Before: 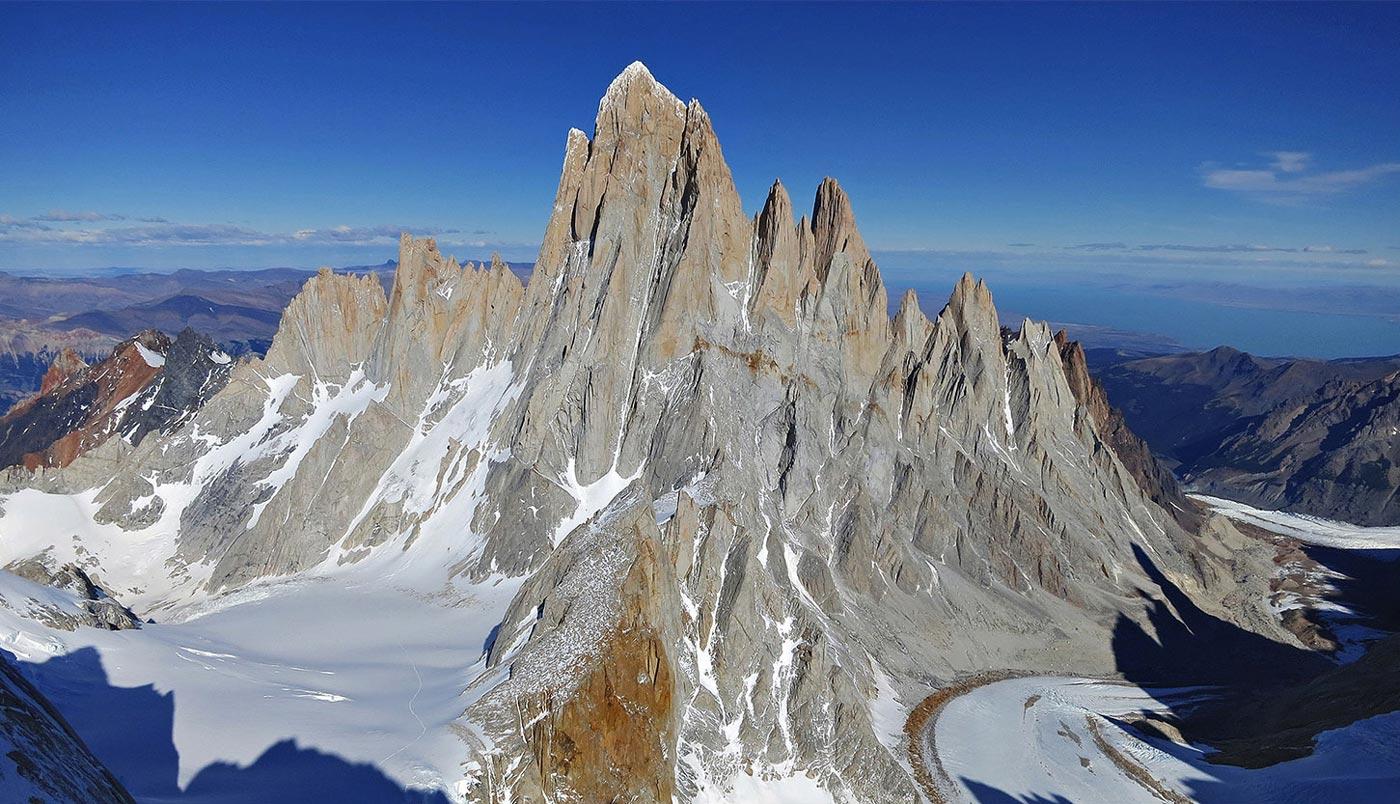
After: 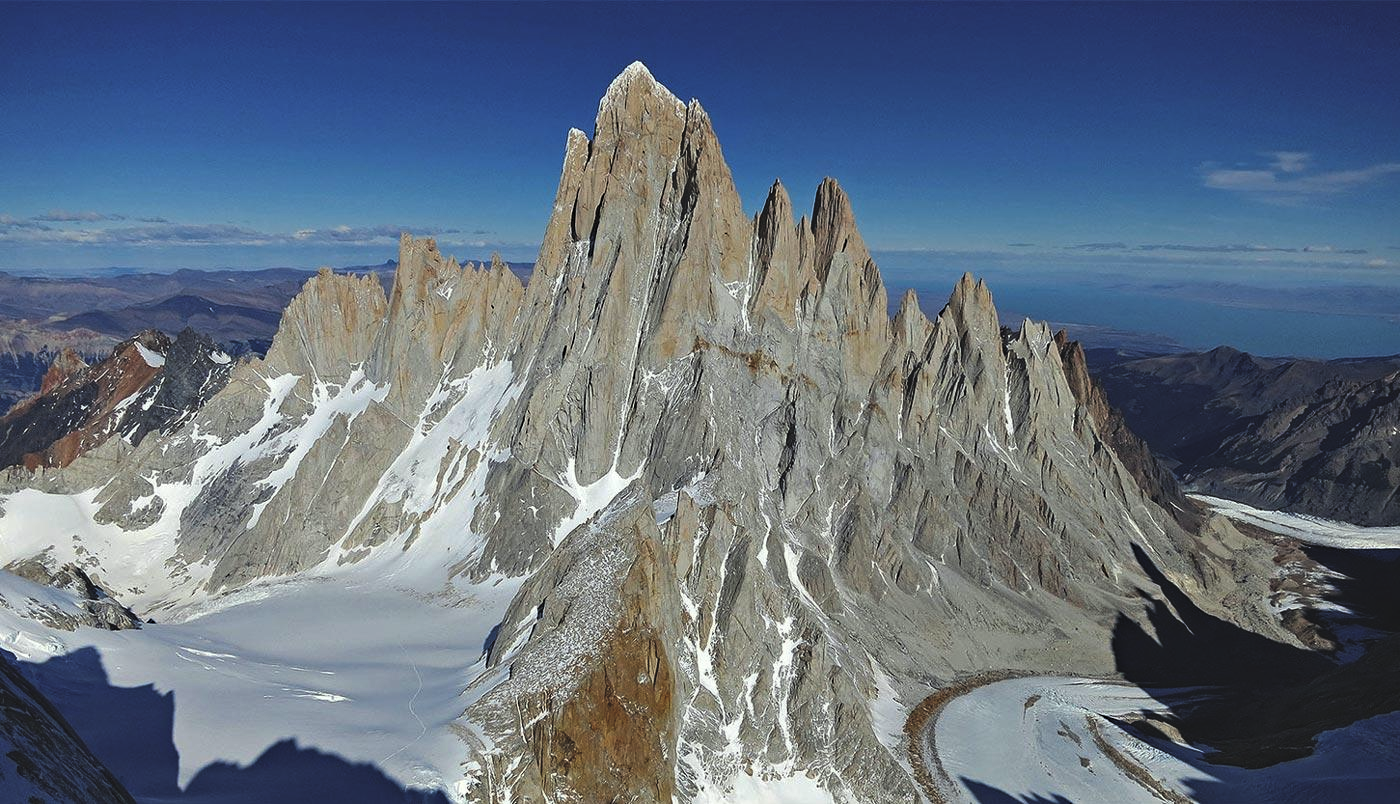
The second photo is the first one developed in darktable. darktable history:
color correction: highlights a* -2.68, highlights b* 2.57
exposure: black level correction -0.023, exposure -0.039 EV, compensate highlight preservation false
haze removal: compatibility mode true, adaptive false
levels: mode automatic, black 0.023%, white 99.97%, levels [0.062, 0.494, 0.925]
